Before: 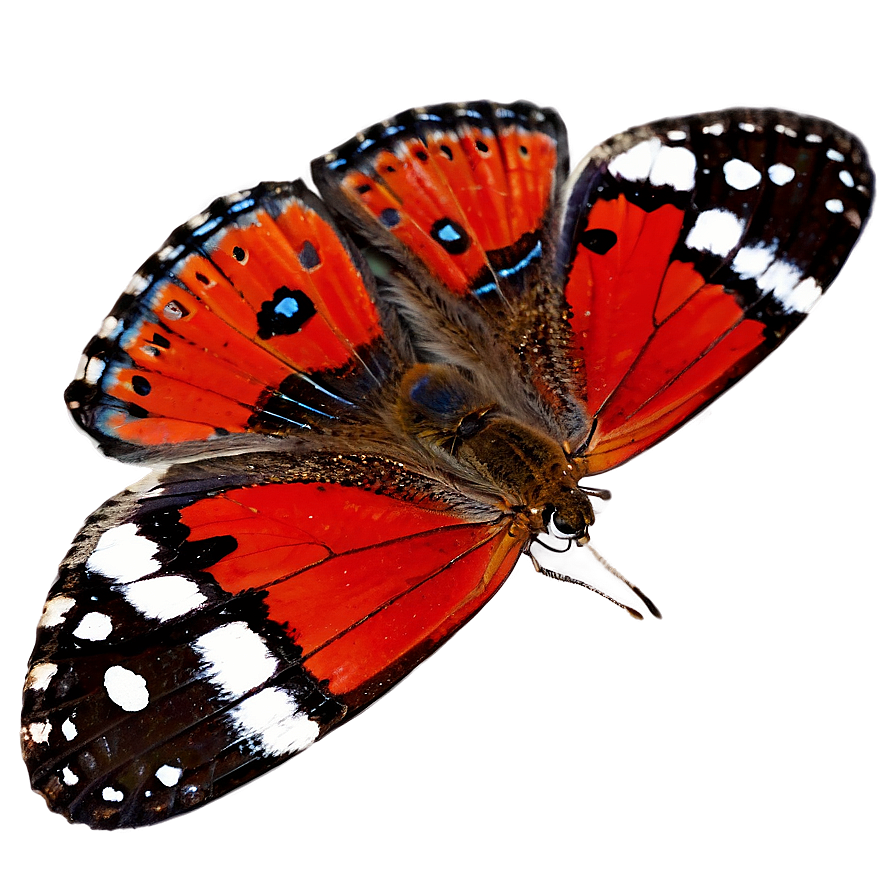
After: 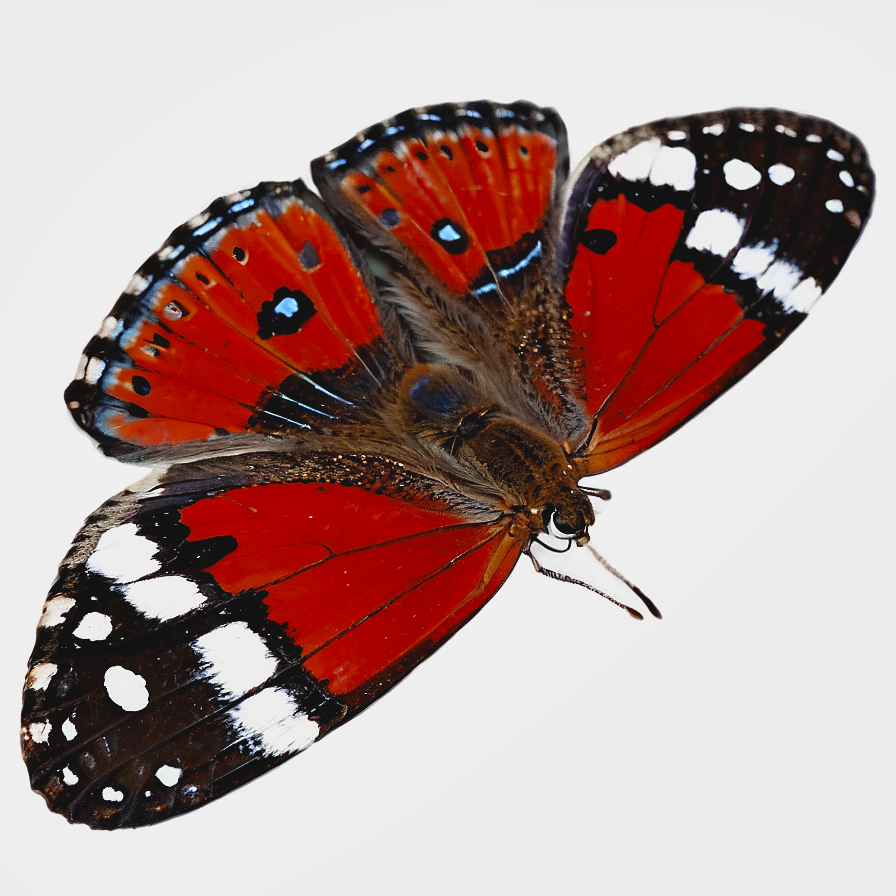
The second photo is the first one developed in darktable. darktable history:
contrast brightness saturation: contrast -0.11
color zones: curves: ch0 [(0, 0.5) (0.125, 0.4) (0.25, 0.5) (0.375, 0.4) (0.5, 0.4) (0.625, 0.6) (0.75, 0.6) (0.875, 0.5)]; ch1 [(0, 0.35) (0.125, 0.45) (0.25, 0.35) (0.375, 0.35) (0.5, 0.35) (0.625, 0.35) (0.75, 0.45) (0.875, 0.35)]; ch2 [(0, 0.6) (0.125, 0.5) (0.25, 0.5) (0.375, 0.6) (0.5, 0.6) (0.625, 0.5) (0.75, 0.5) (0.875, 0.5)]
shadows and highlights: shadows 37.27, highlights -28.18, soften with gaussian
base curve: curves: ch0 [(0, 0) (0.472, 0.455) (1, 1)], preserve colors none
